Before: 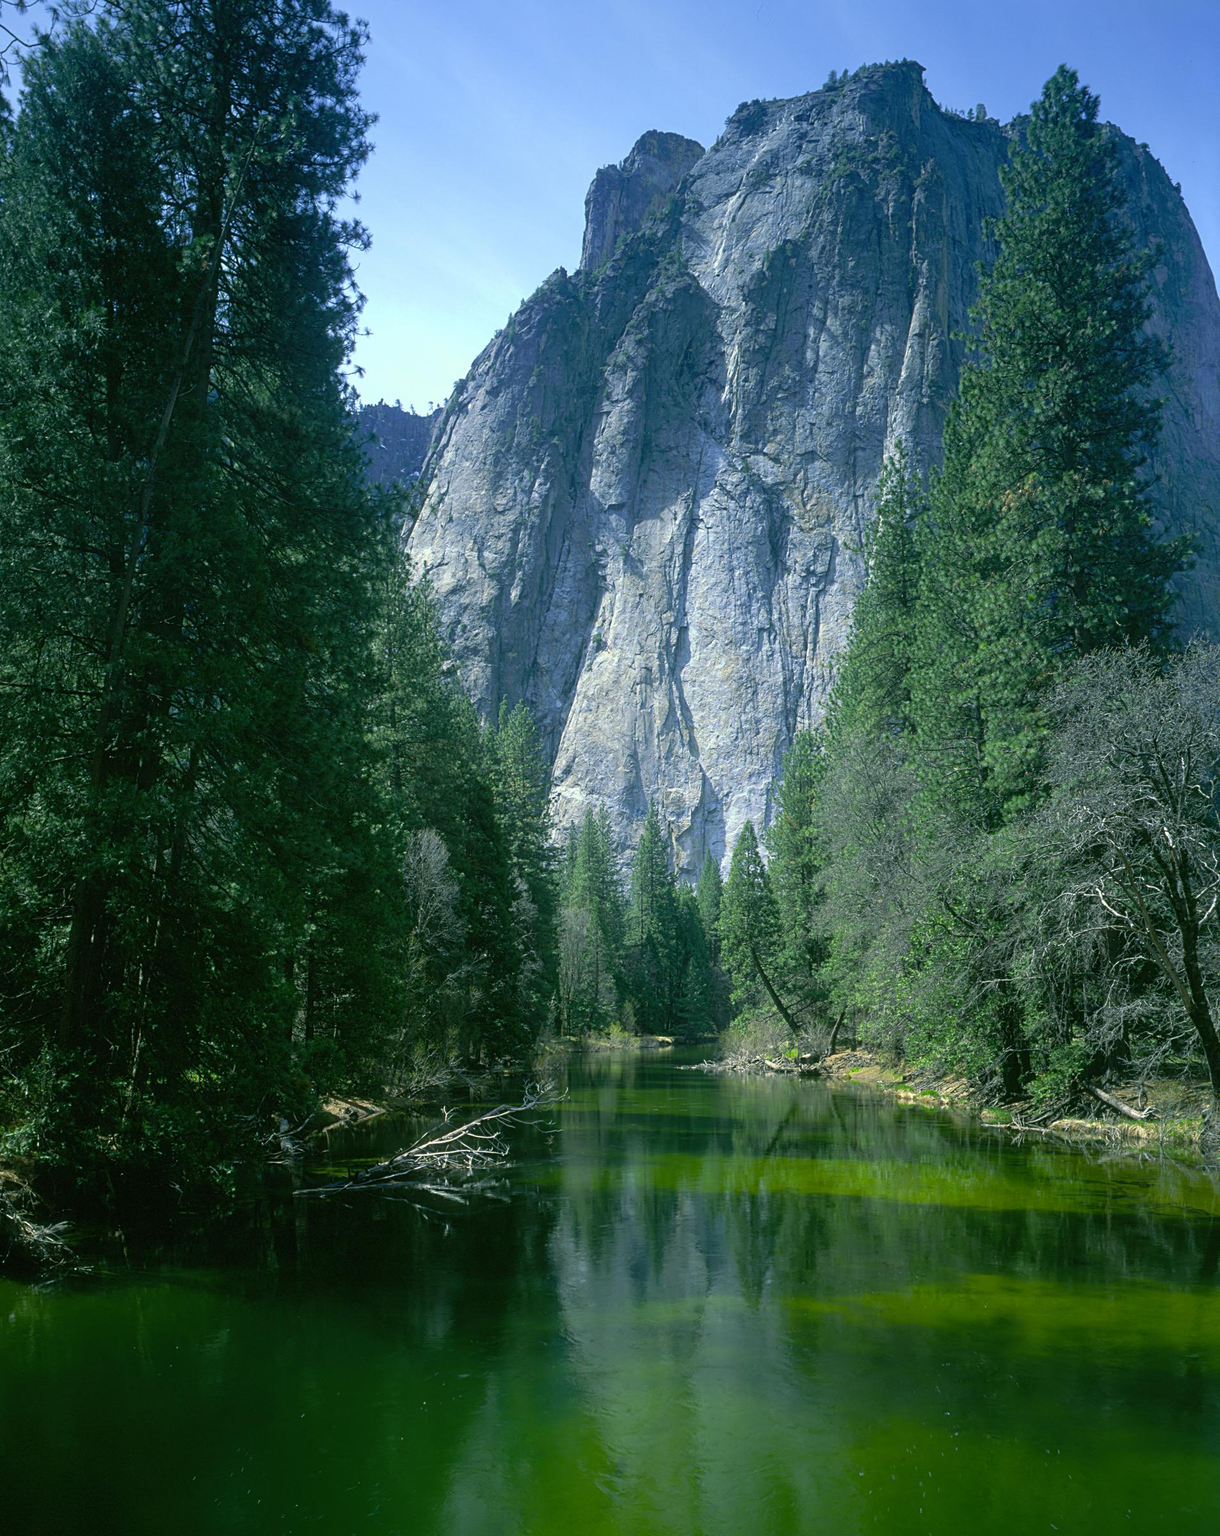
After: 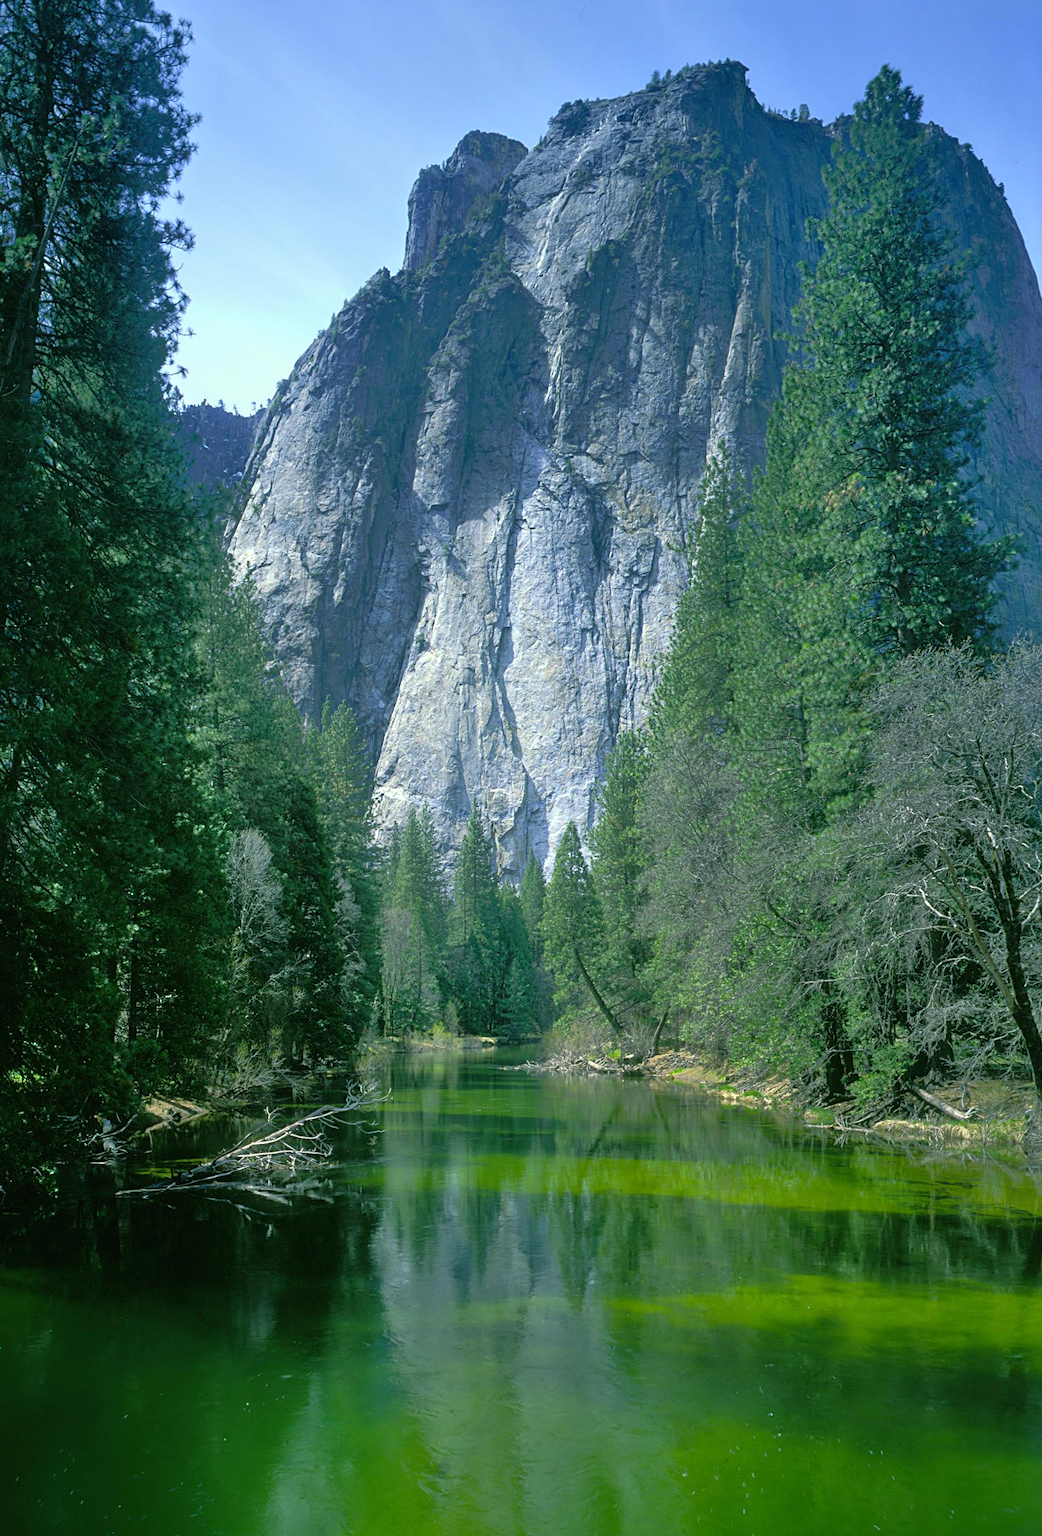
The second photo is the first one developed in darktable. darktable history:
tone equalizer: -8 EV -0.528 EV, -7 EV -0.319 EV, -6 EV -0.083 EV, -5 EV 0.413 EV, -4 EV 0.985 EV, -3 EV 0.791 EV, -2 EV -0.01 EV, -1 EV 0.14 EV, +0 EV -0.012 EV, smoothing 1
crop and rotate: left 14.584%
